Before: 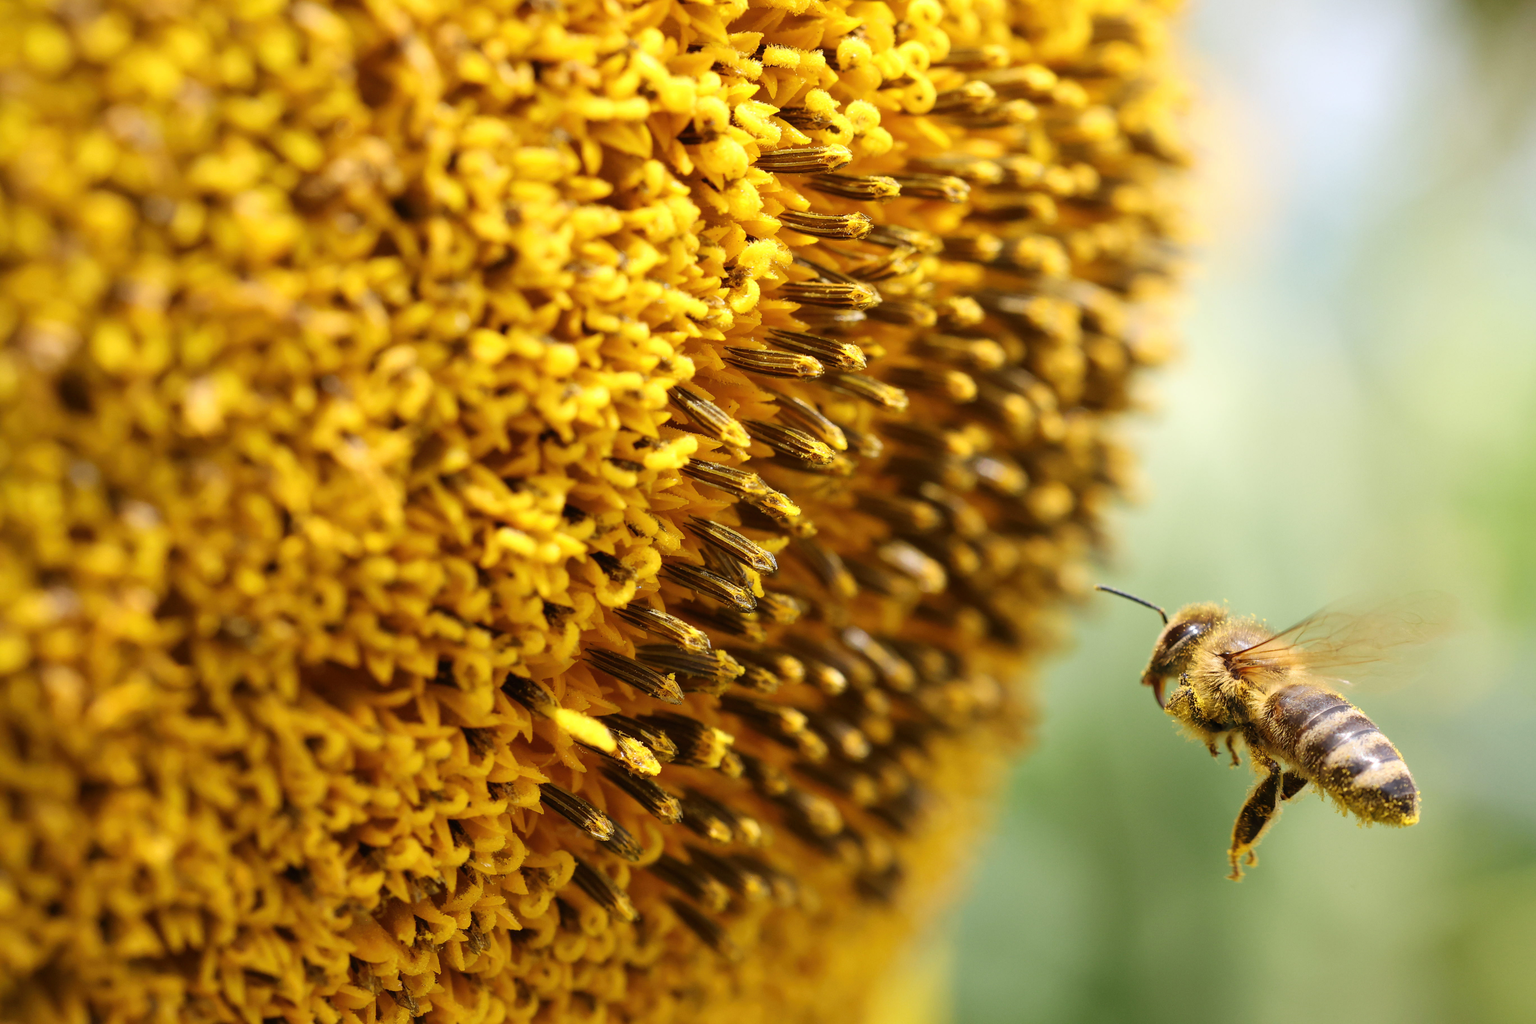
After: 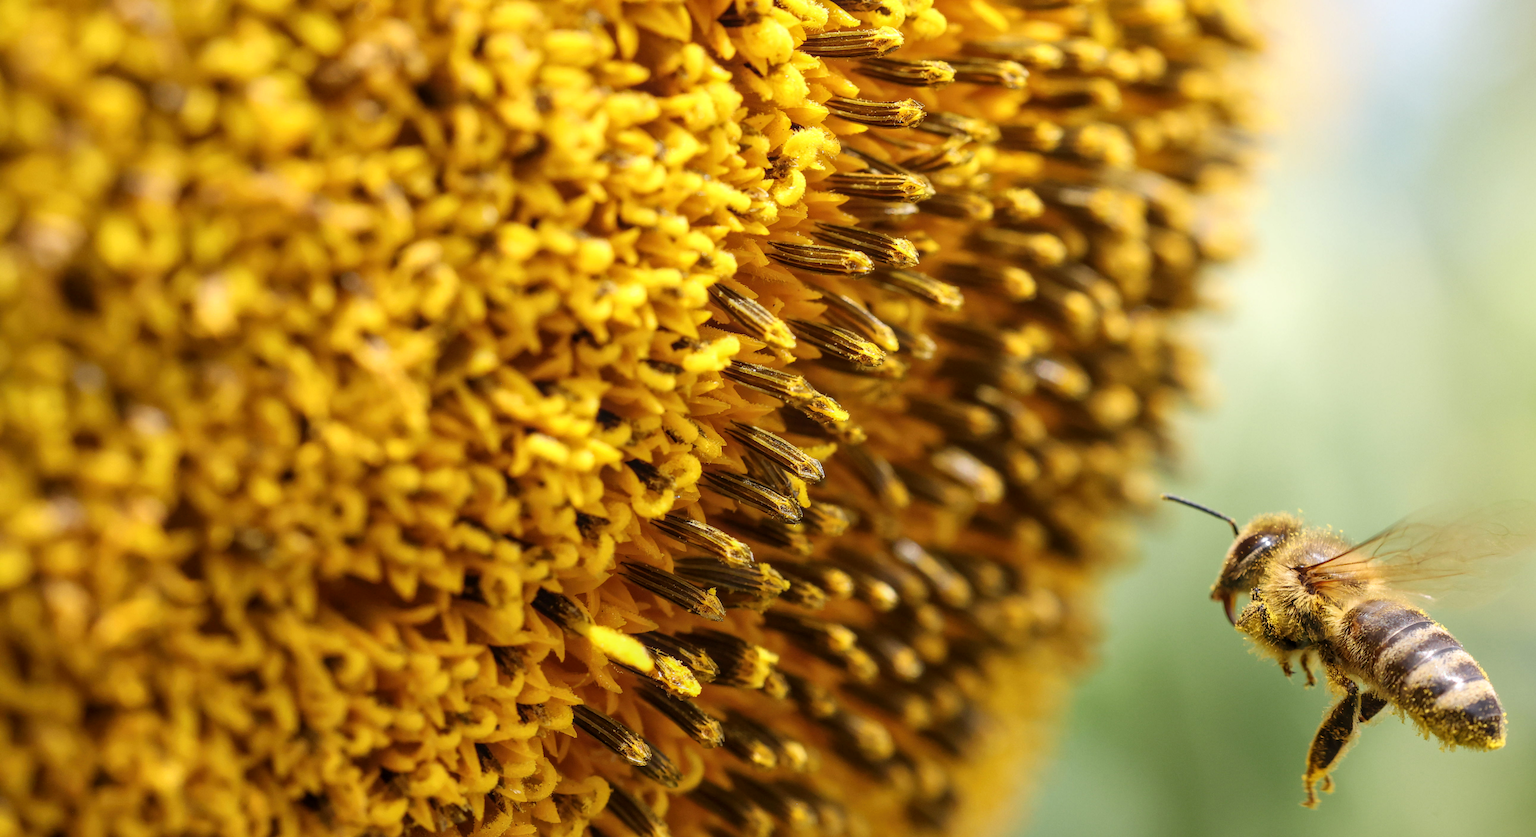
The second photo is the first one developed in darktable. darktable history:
crop and rotate: angle 0.03°, top 11.643%, right 5.651%, bottom 11.189%
local contrast: detail 117%
